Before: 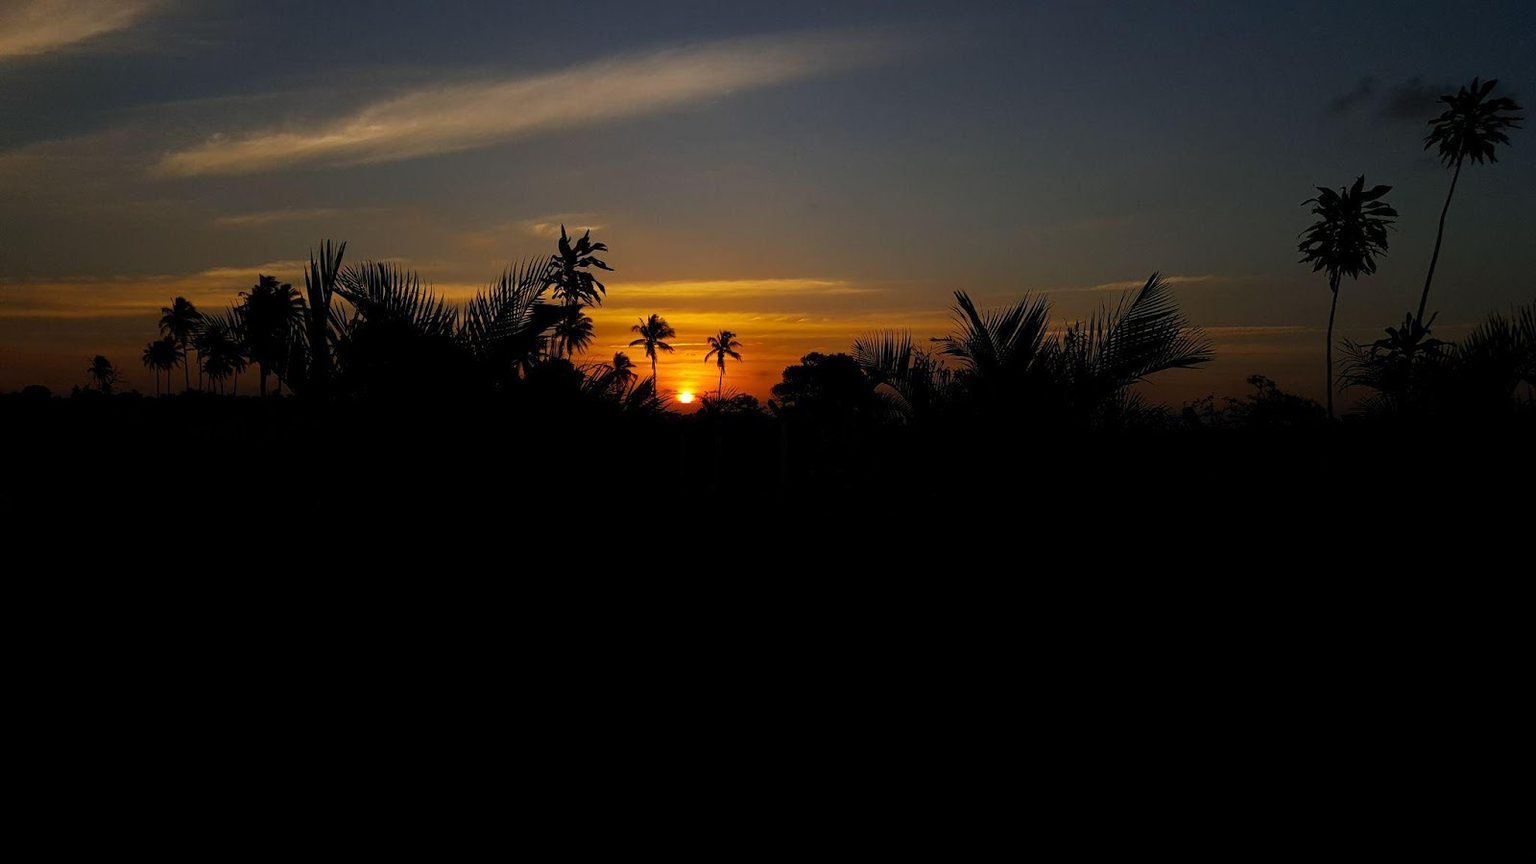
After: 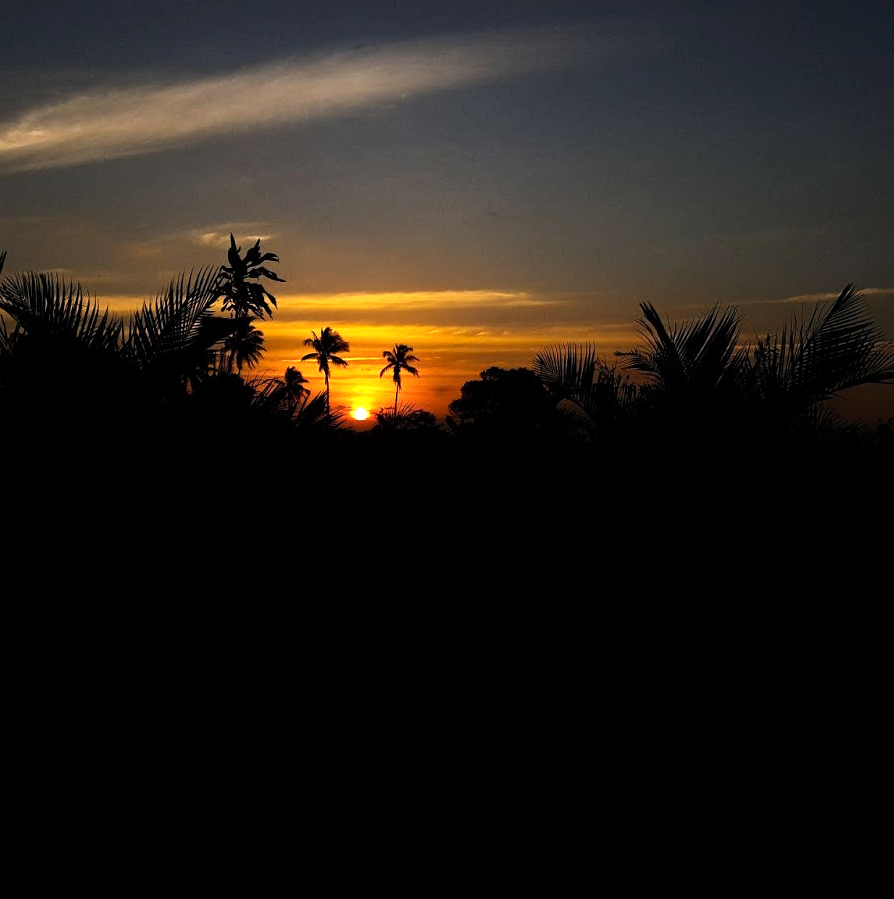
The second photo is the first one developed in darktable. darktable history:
tone equalizer: -8 EV -1.09 EV, -7 EV -1 EV, -6 EV -0.902 EV, -5 EV -0.607 EV, -3 EV 0.549 EV, -2 EV 0.887 EV, -1 EV 1.01 EV, +0 EV 1.08 EV, edges refinement/feathering 500, mask exposure compensation -1.57 EV, preserve details no
crop: left 22.132%, right 21.992%, bottom 0.009%
